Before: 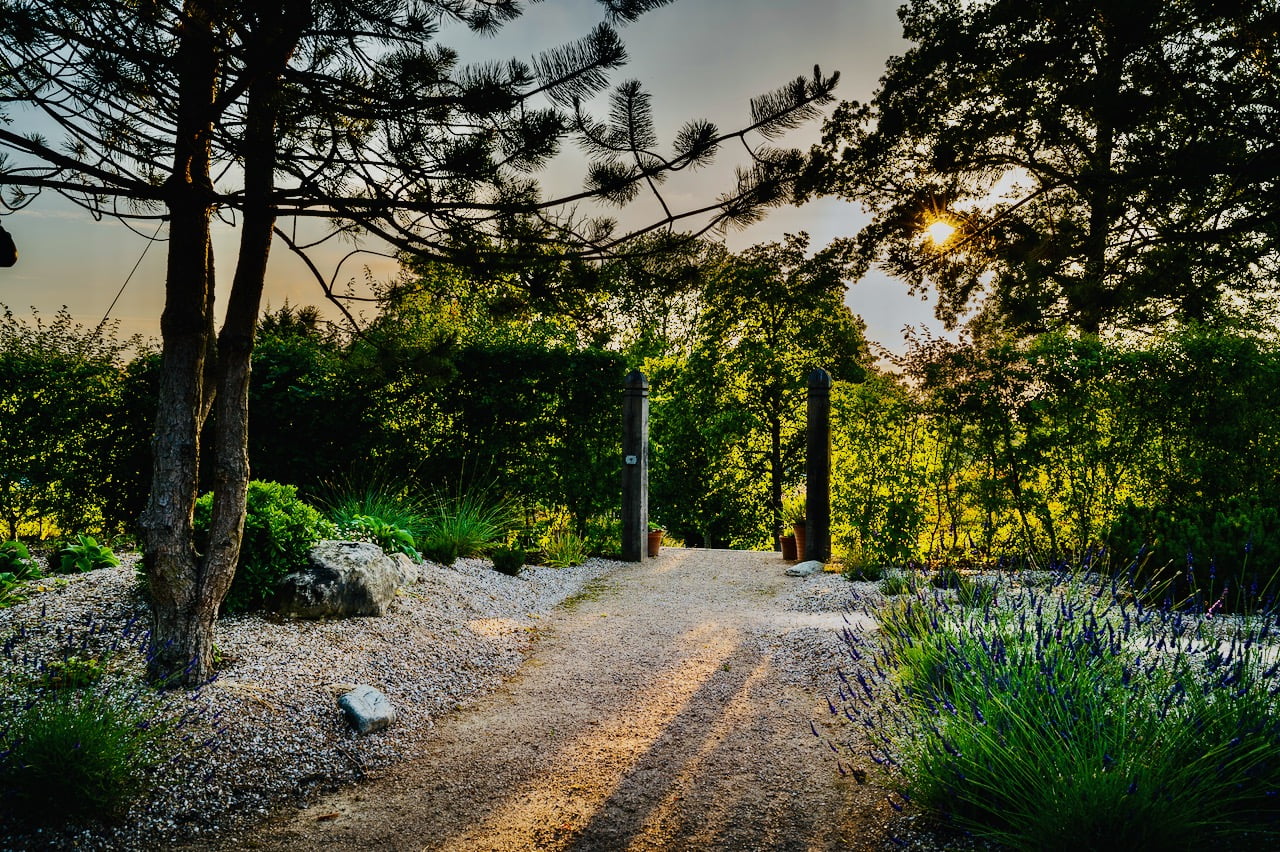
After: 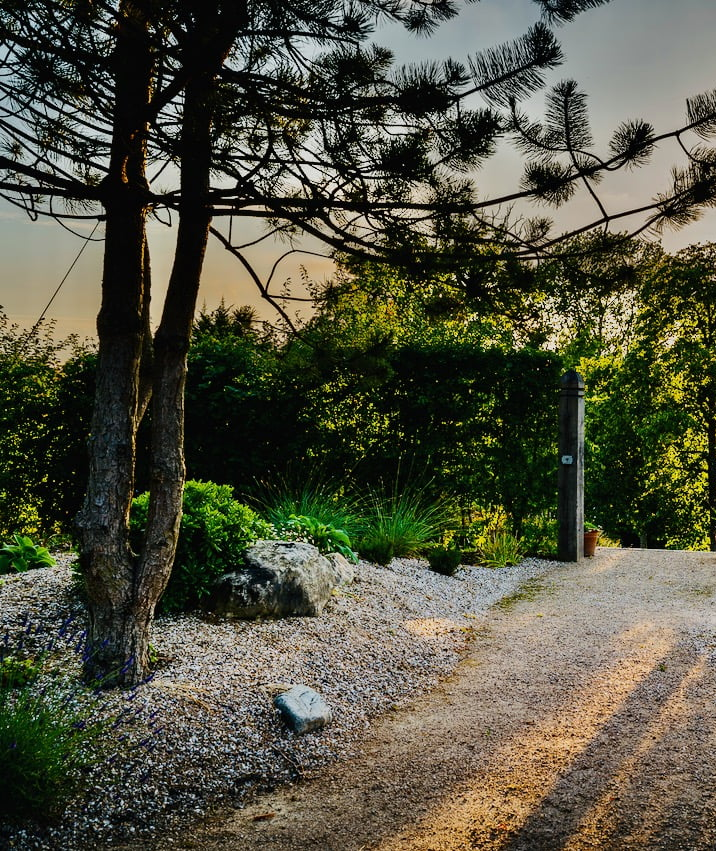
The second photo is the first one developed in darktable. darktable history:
crop: left 5.07%, right 38.947%
